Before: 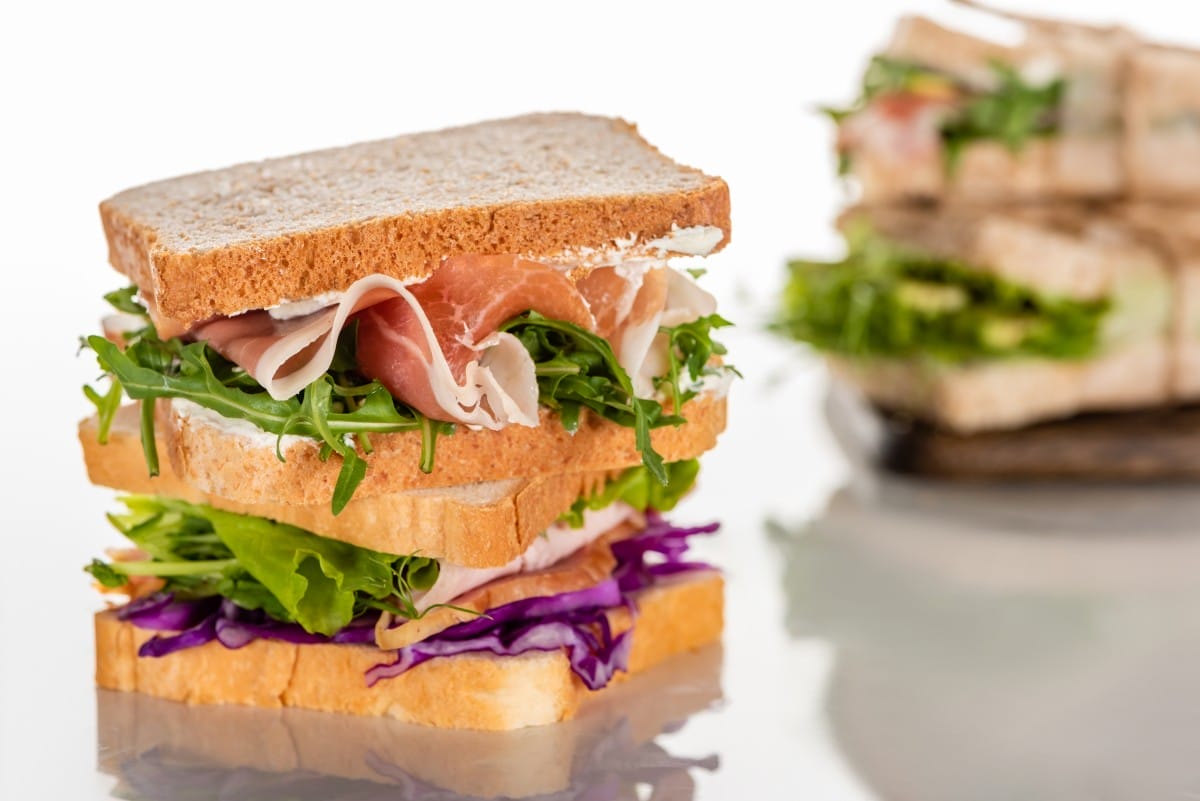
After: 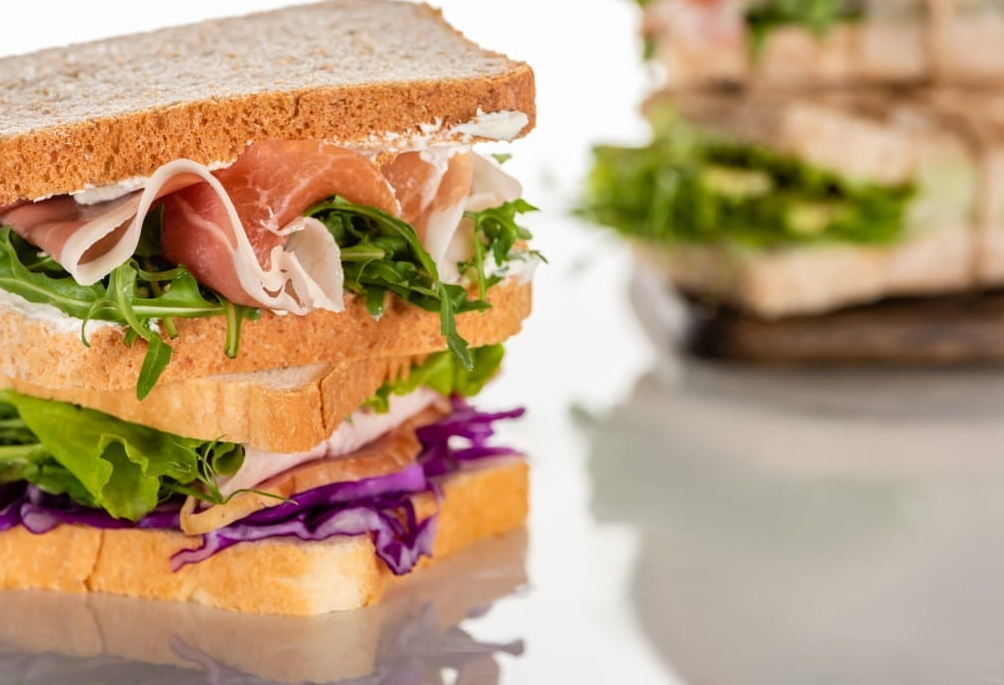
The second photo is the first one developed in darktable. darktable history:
crop: left 16.307%, top 14.367%
